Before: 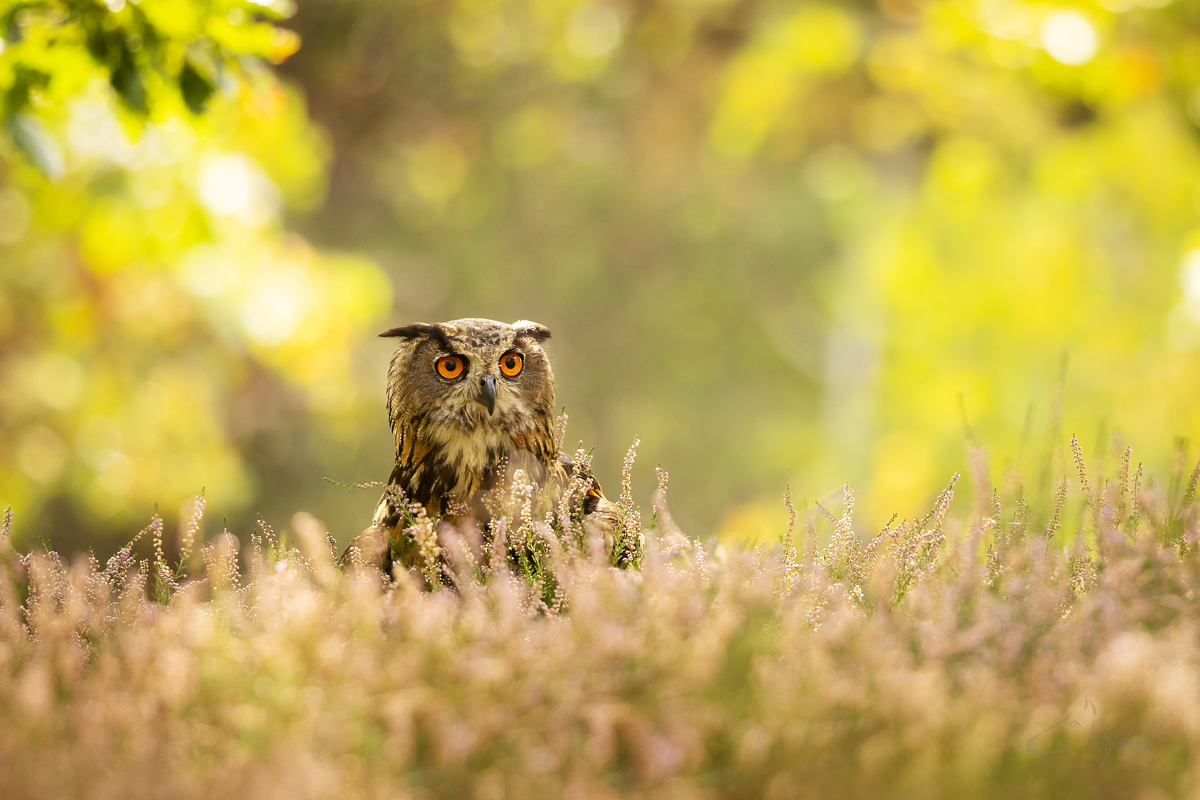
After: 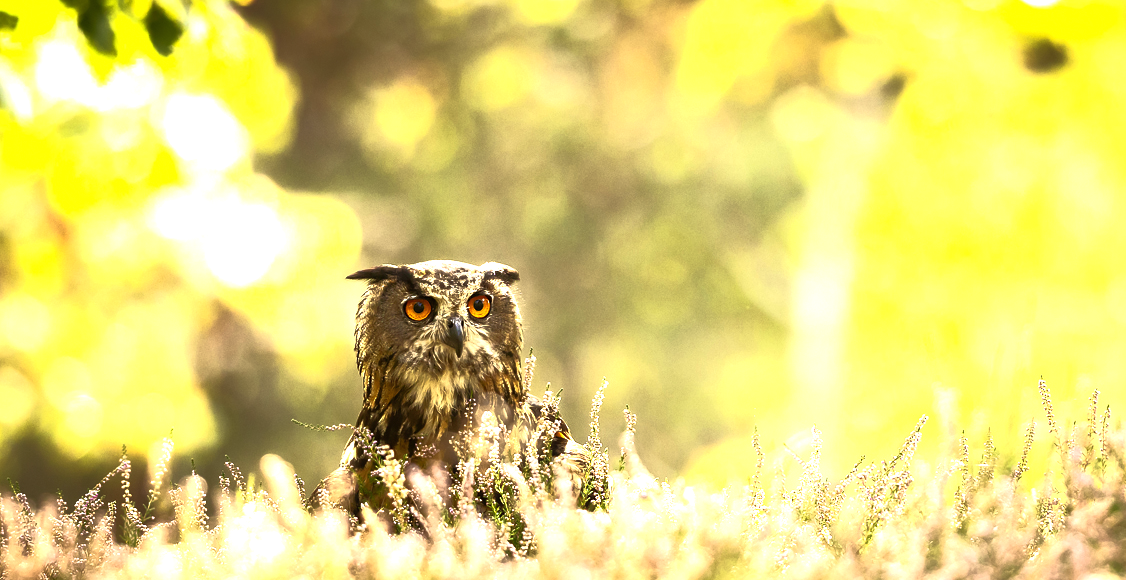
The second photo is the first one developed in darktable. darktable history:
exposure: black level correction 0, exposure 1.1 EV, compensate highlight preservation false
base curve: curves: ch0 [(0, 0) (0.564, 0.291) (0.802, 0.731) (1, 1)]
crop: left 2.737%, top 7.287%, right 3.421%, bottom 20.179%
